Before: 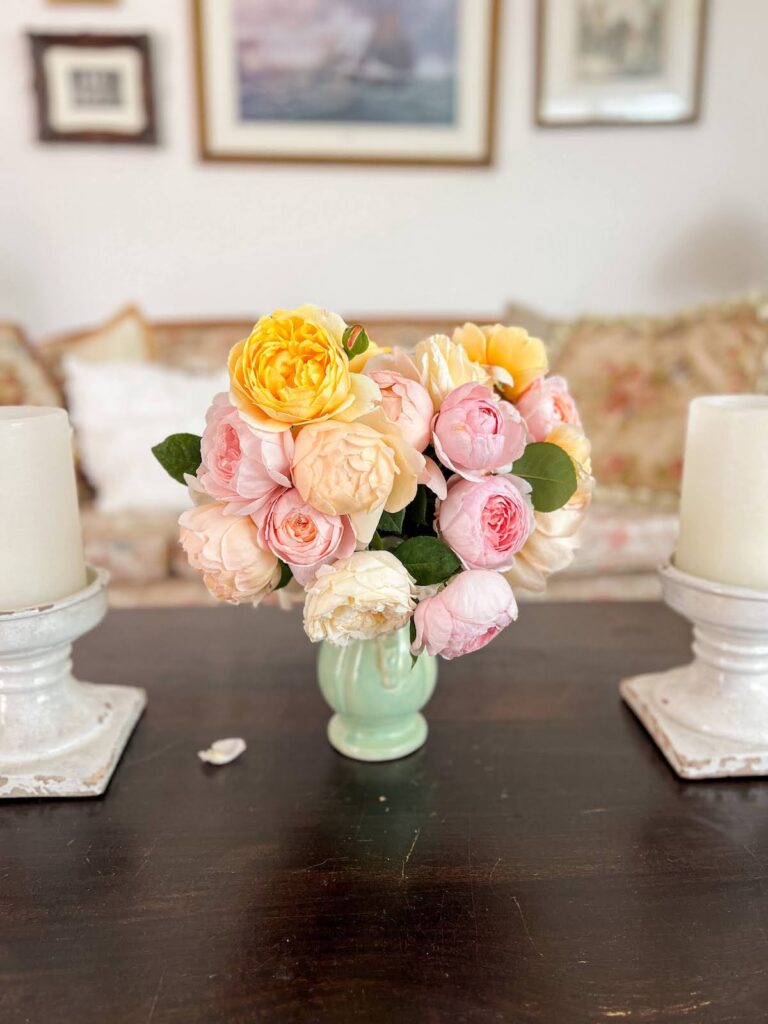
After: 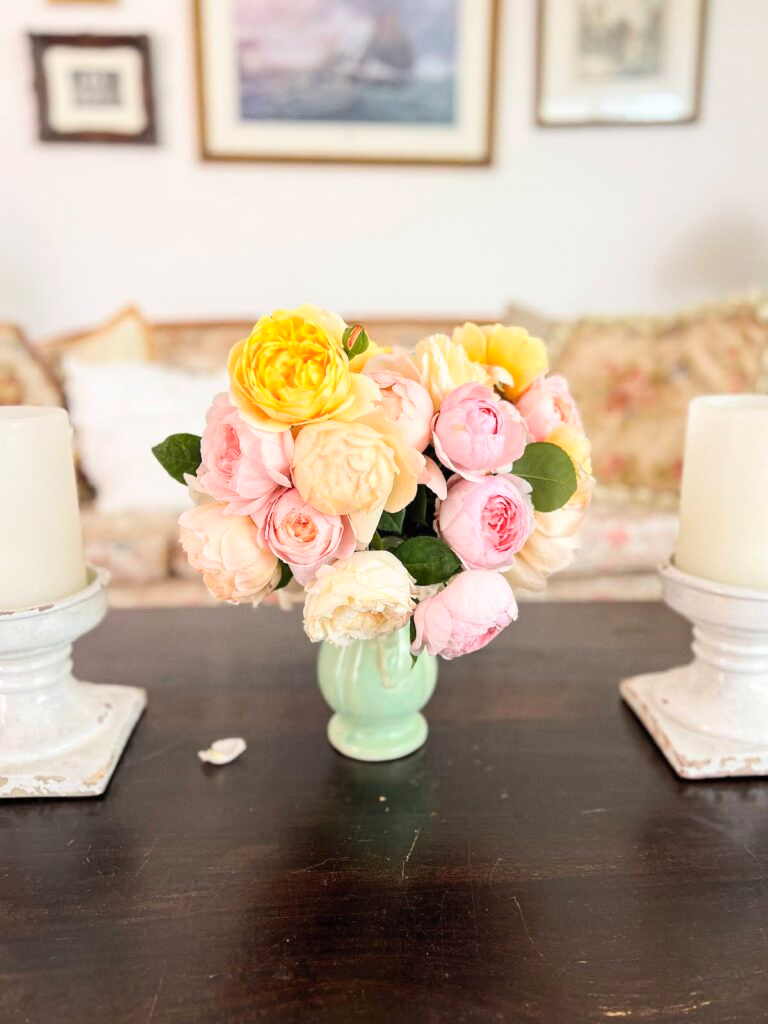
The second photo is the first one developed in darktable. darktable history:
contrast brightness saturation: contrast 0.2, brightness 0.15, saturation 0.14
